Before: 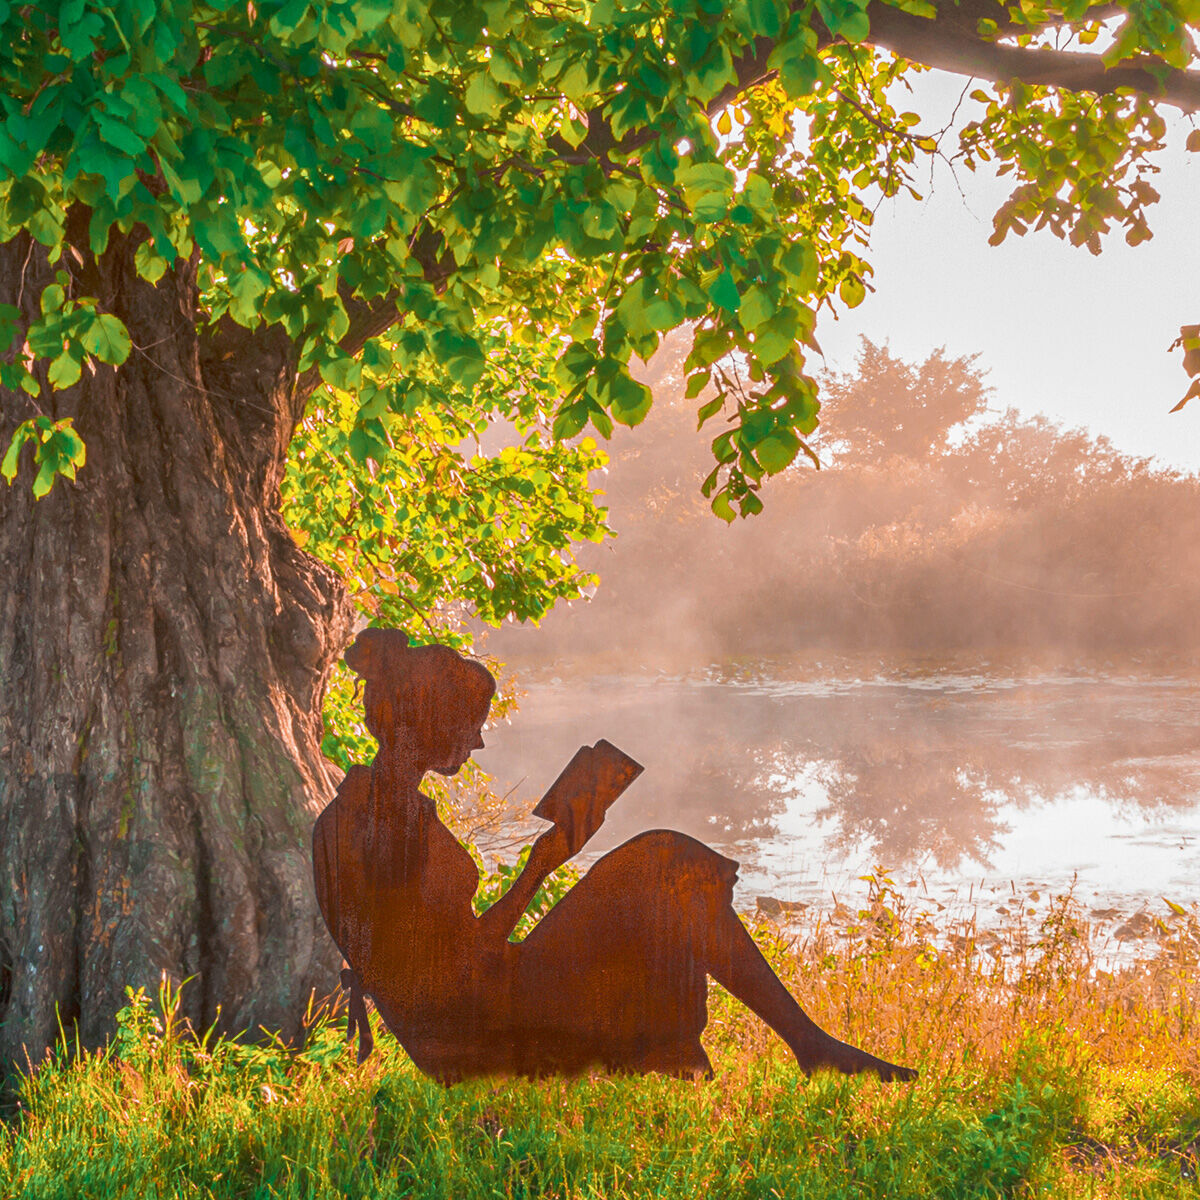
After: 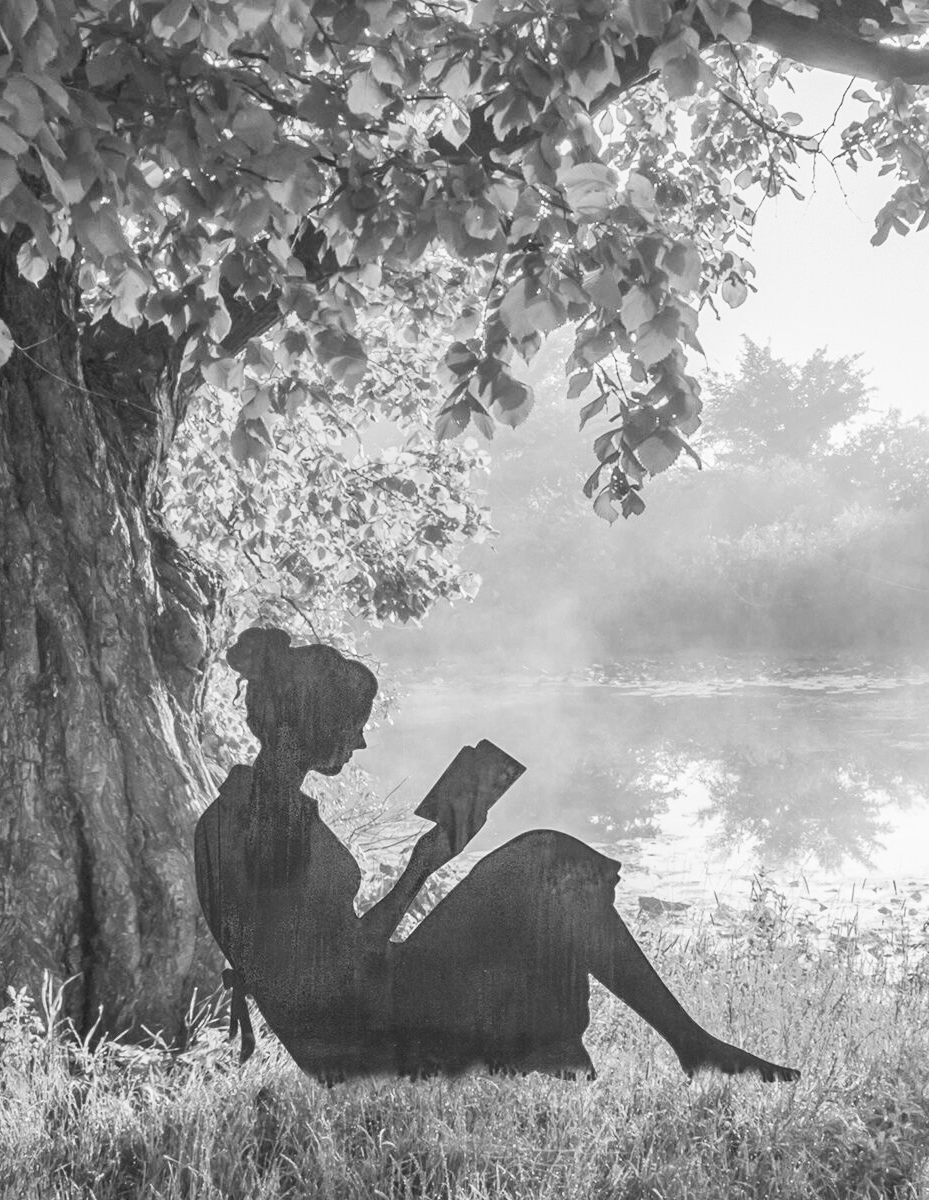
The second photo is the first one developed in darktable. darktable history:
crop: left 9.88%, right 12.664%
contrast brightness saturation: contrast 0.2, brightness 0.16, saturation 0.22
monochrome: on, module defaults
